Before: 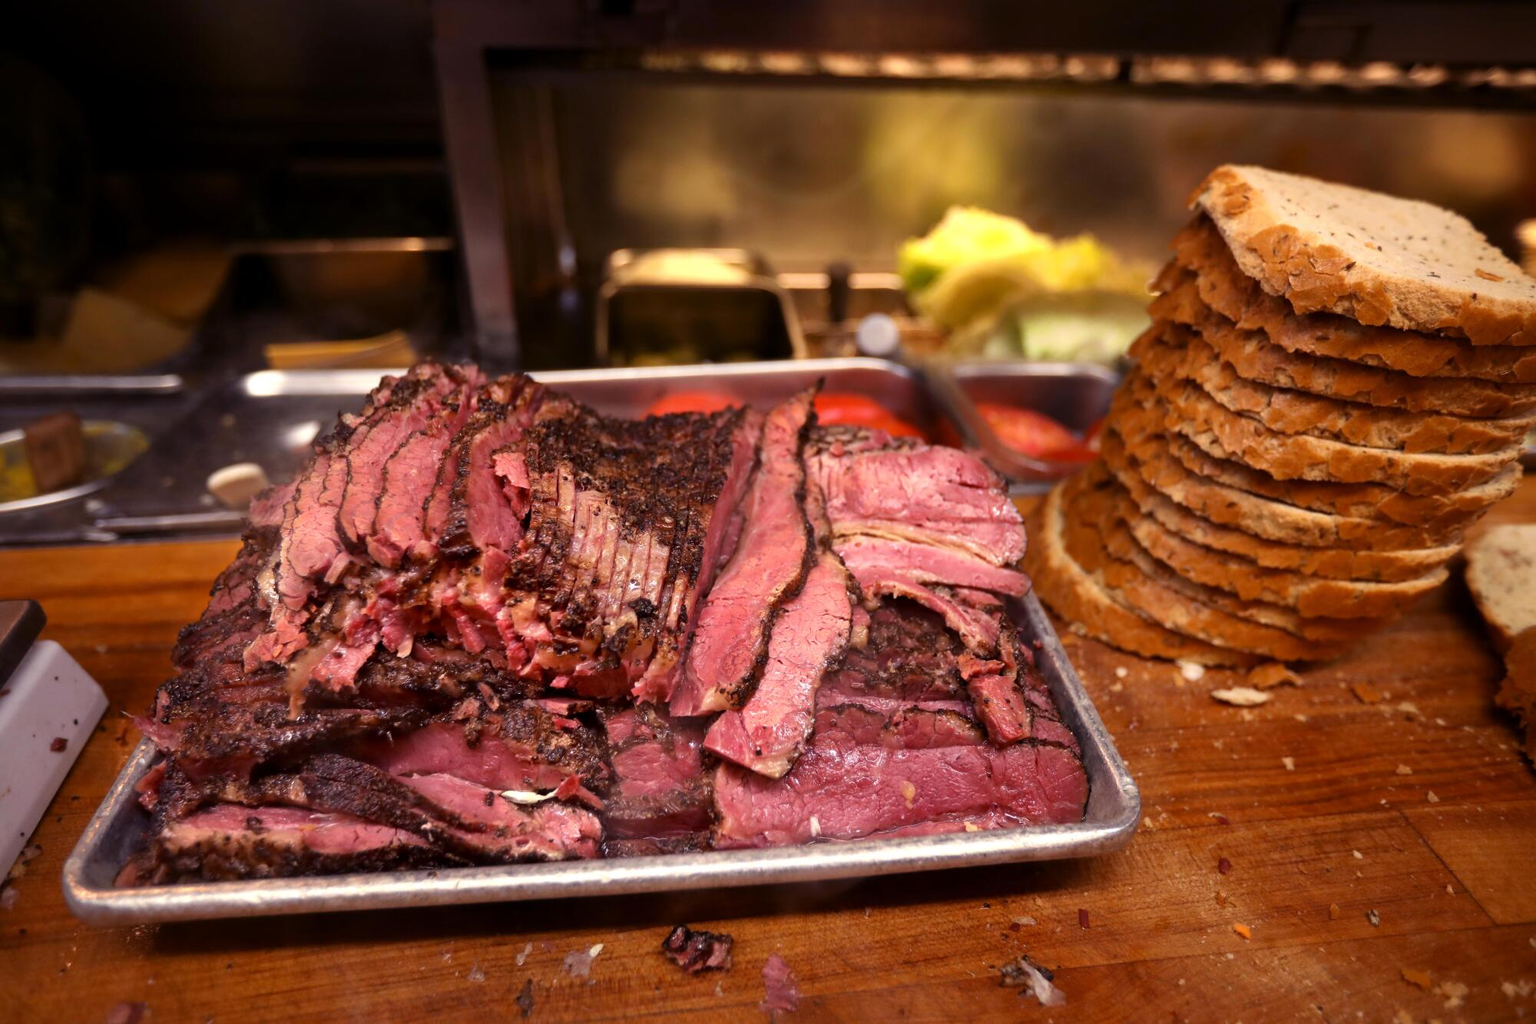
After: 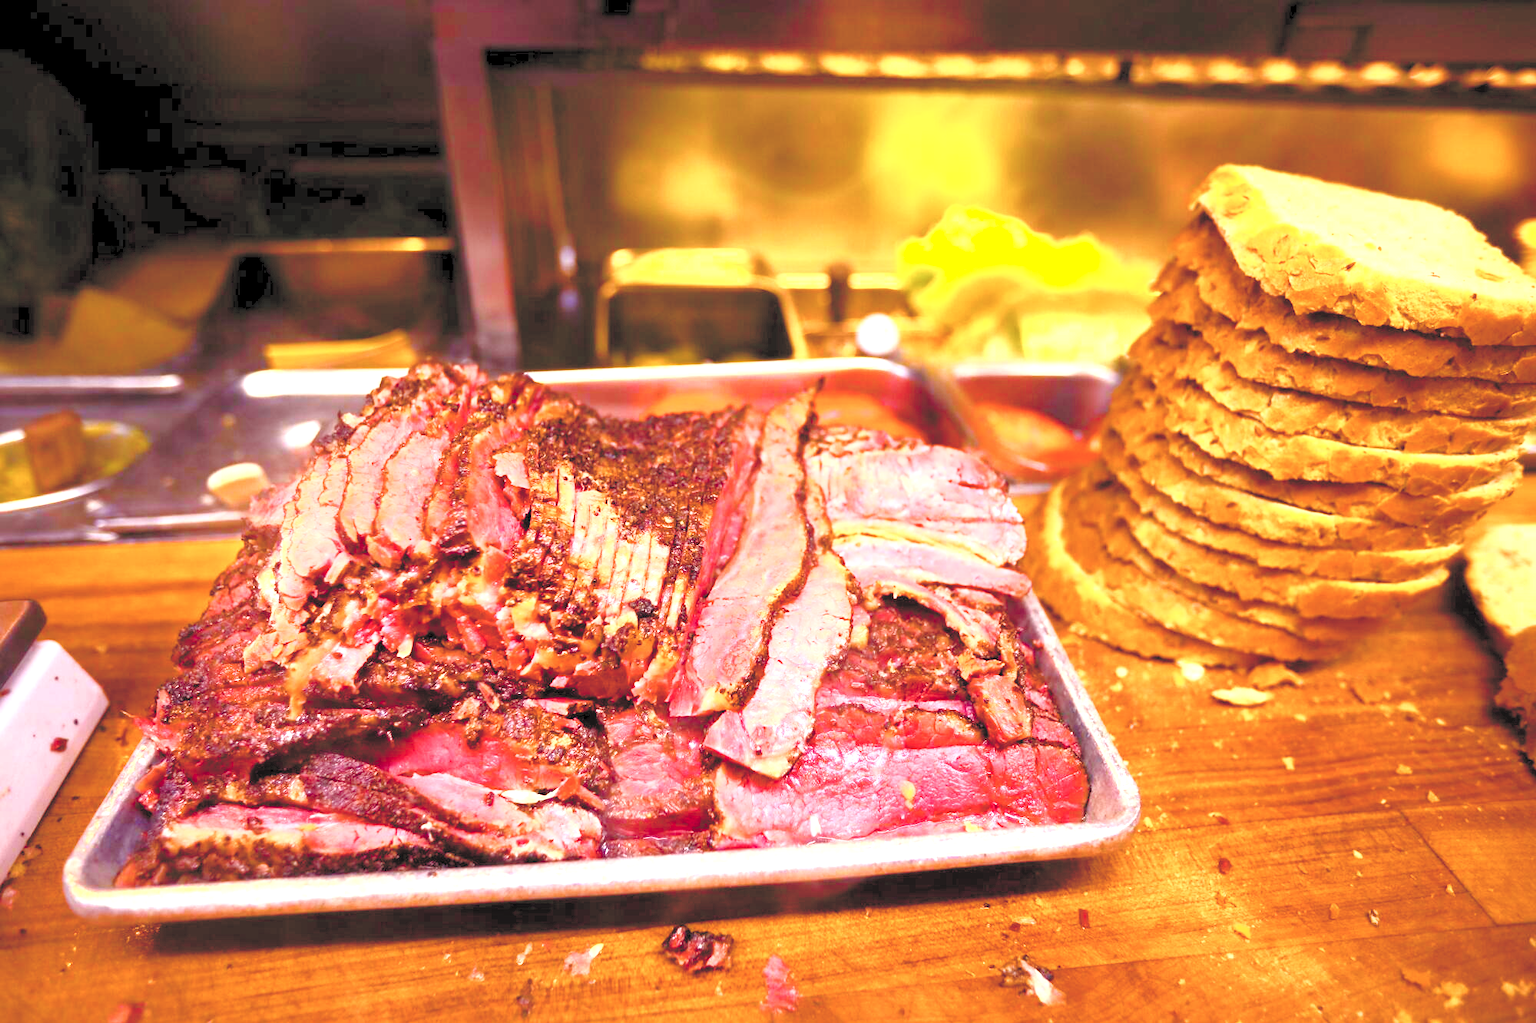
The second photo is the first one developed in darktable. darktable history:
color balance rgb: linear chroma grading › global chroma 9%, perceptual saturation grading › global saturation 36%, perceptual saturation grading › shadows 35%, perceptual brilliance grading › global brilliance 15%, perceptual brilliance grading › shadows -35%, global vibrance 15%
levels: levels [0.008, 0.318, 0.836]
contrast brightness saturation: contrast 0.43, brightness 0.56, saturation -0.19
